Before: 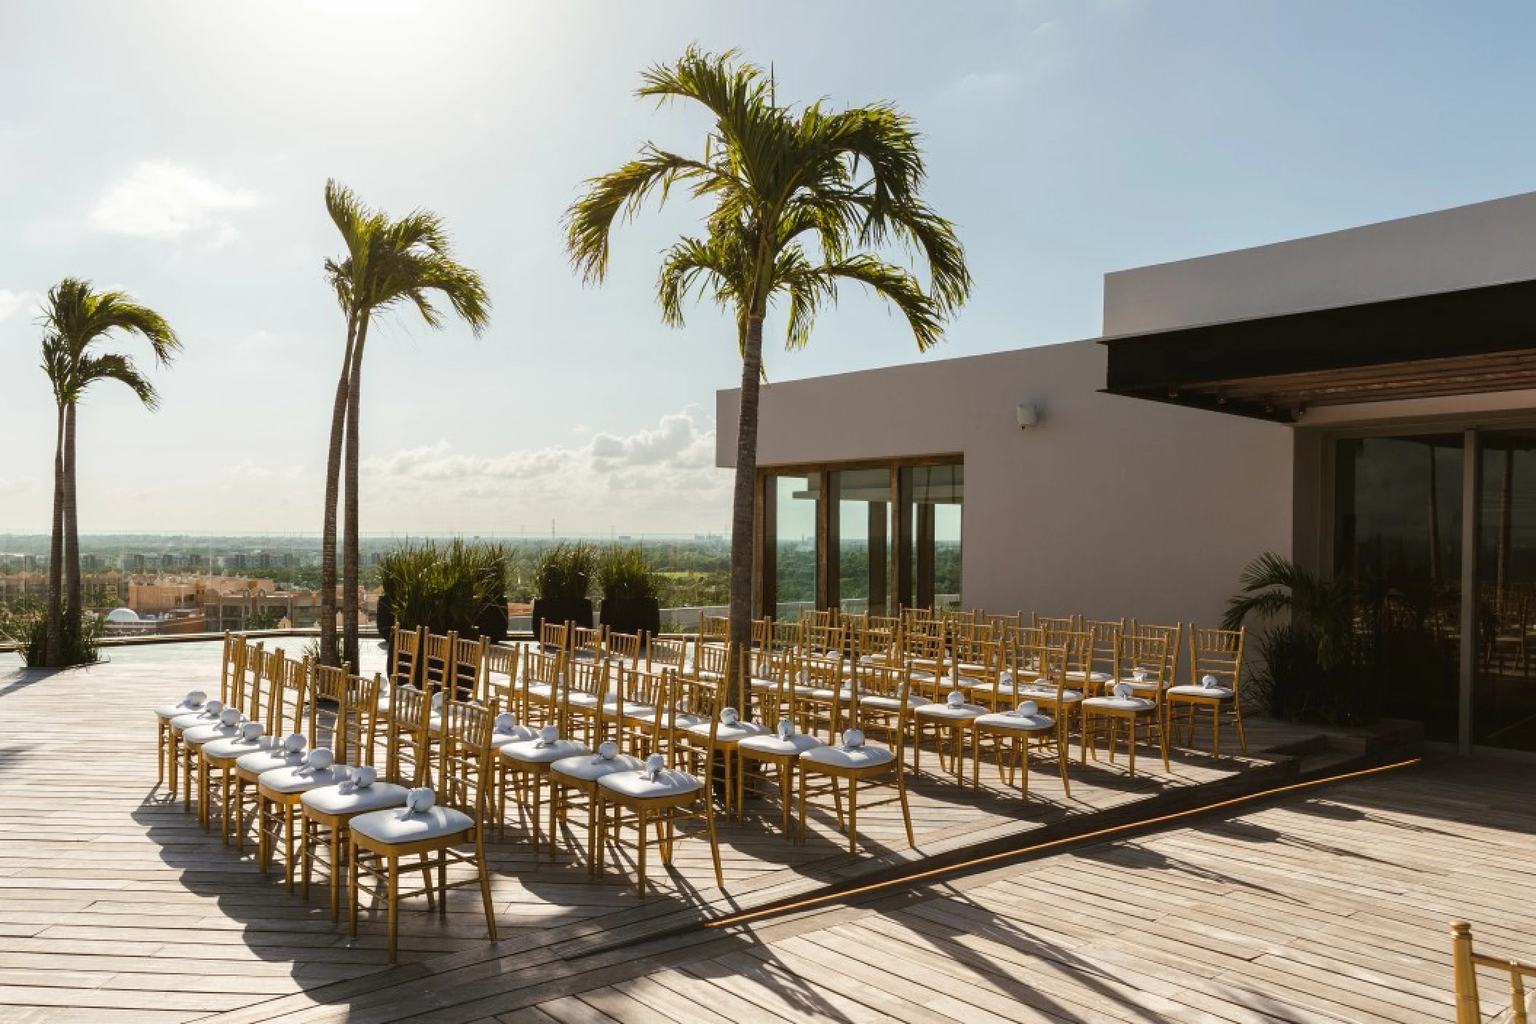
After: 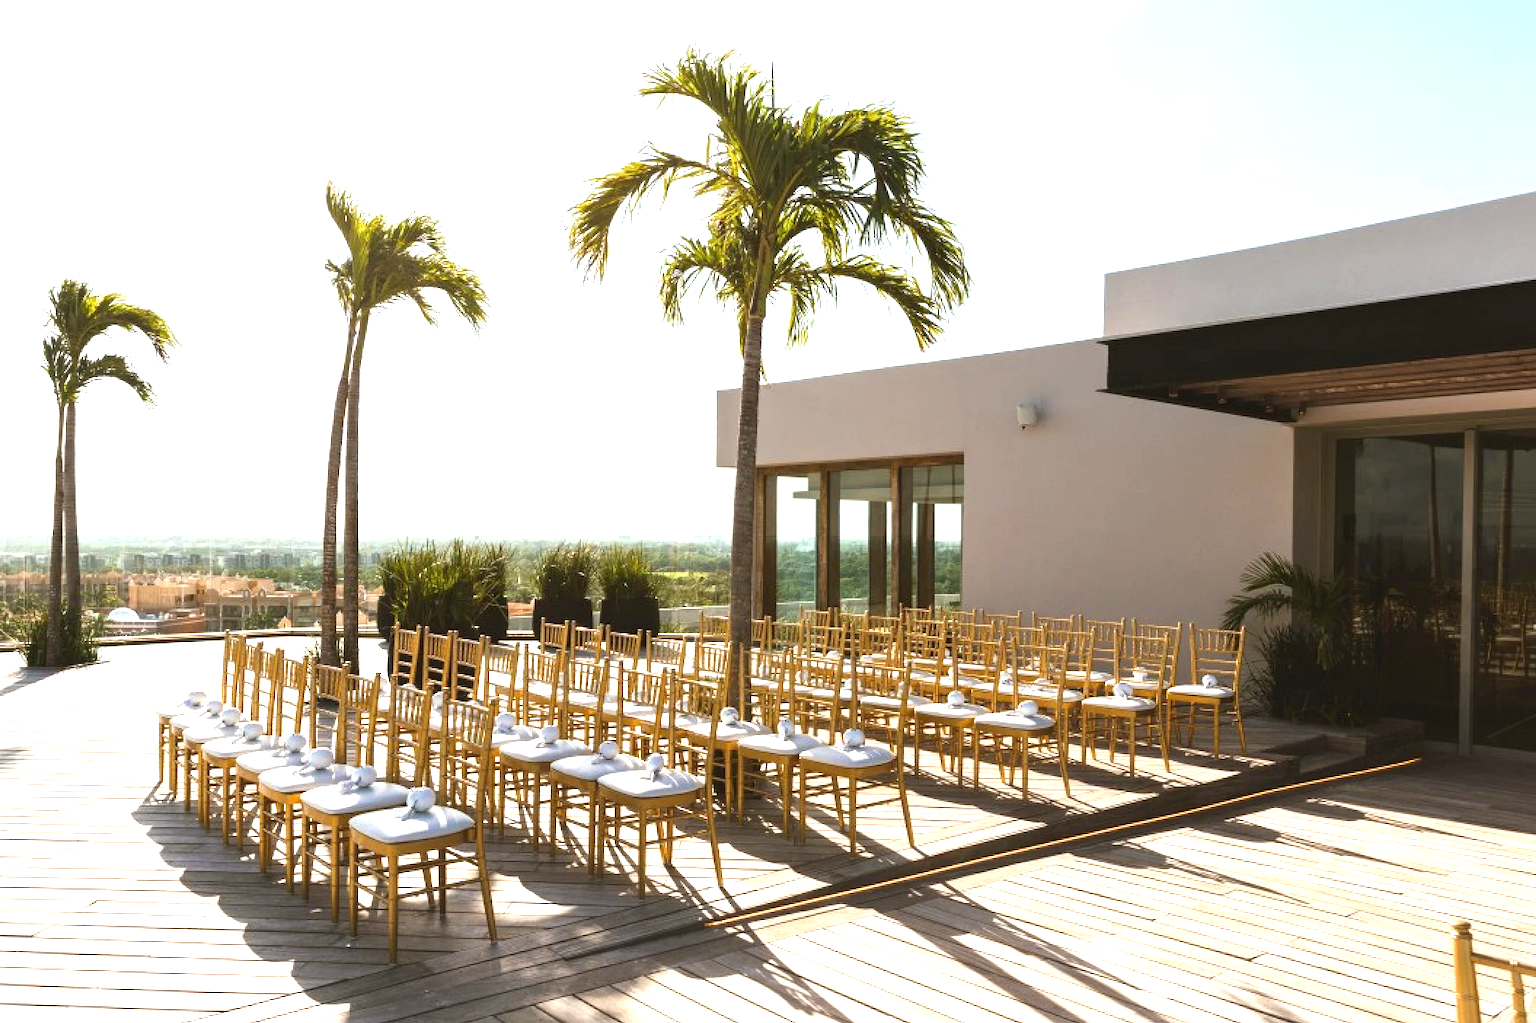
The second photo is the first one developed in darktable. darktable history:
exposure: black level correction 0, exposure 1.2 EV, compensate highlight preservation false
color zones: curves: ch0 [(0.068, 0.464) (0.25, 0.5) (0.48, 0.508) (0.75, 0.536) (0.886, 0.476) (0.967, 0.456)]; ch1 [(0.066, 0.456) (0.25, 0.5) (0.616, 0.508) (0.746, 0.56) (0.934, 0.444)]
